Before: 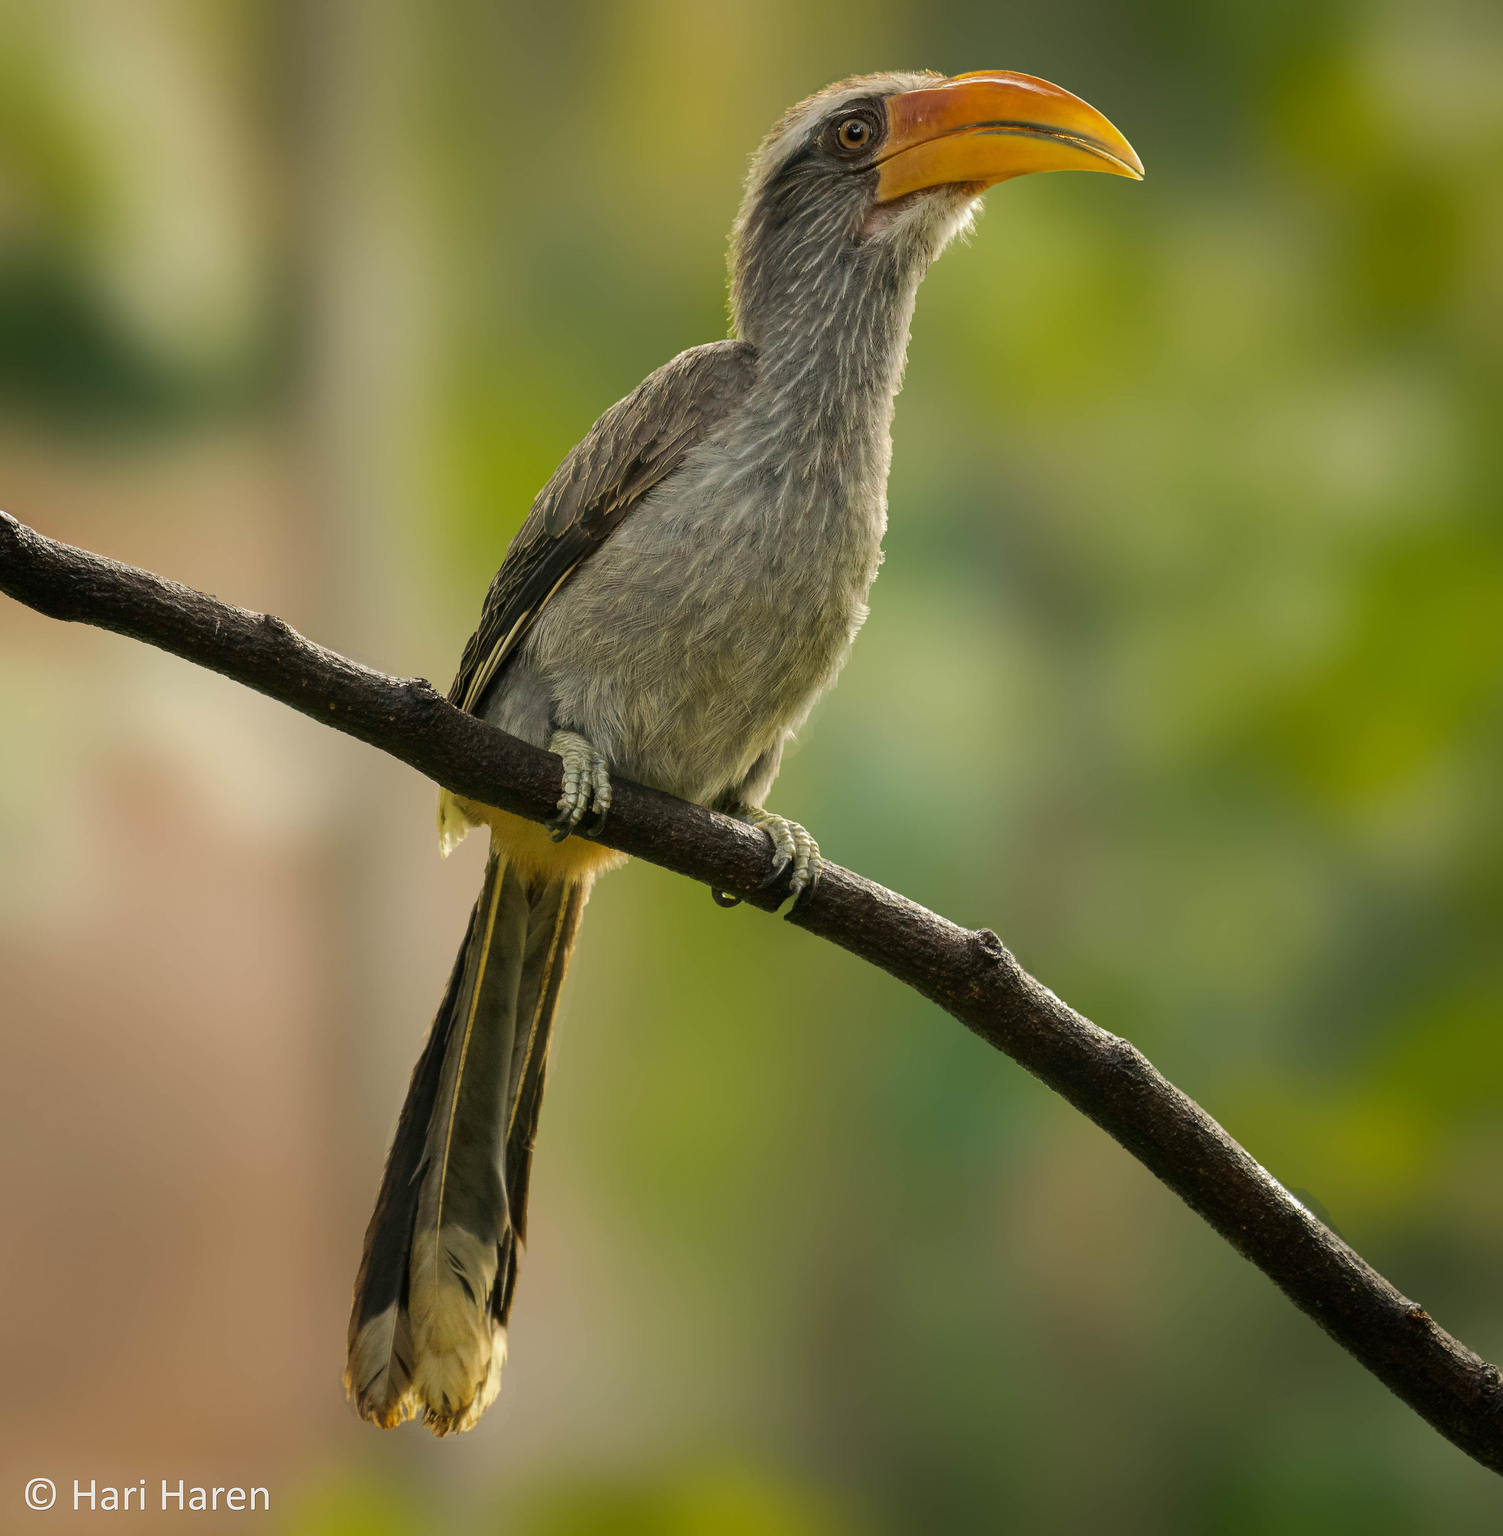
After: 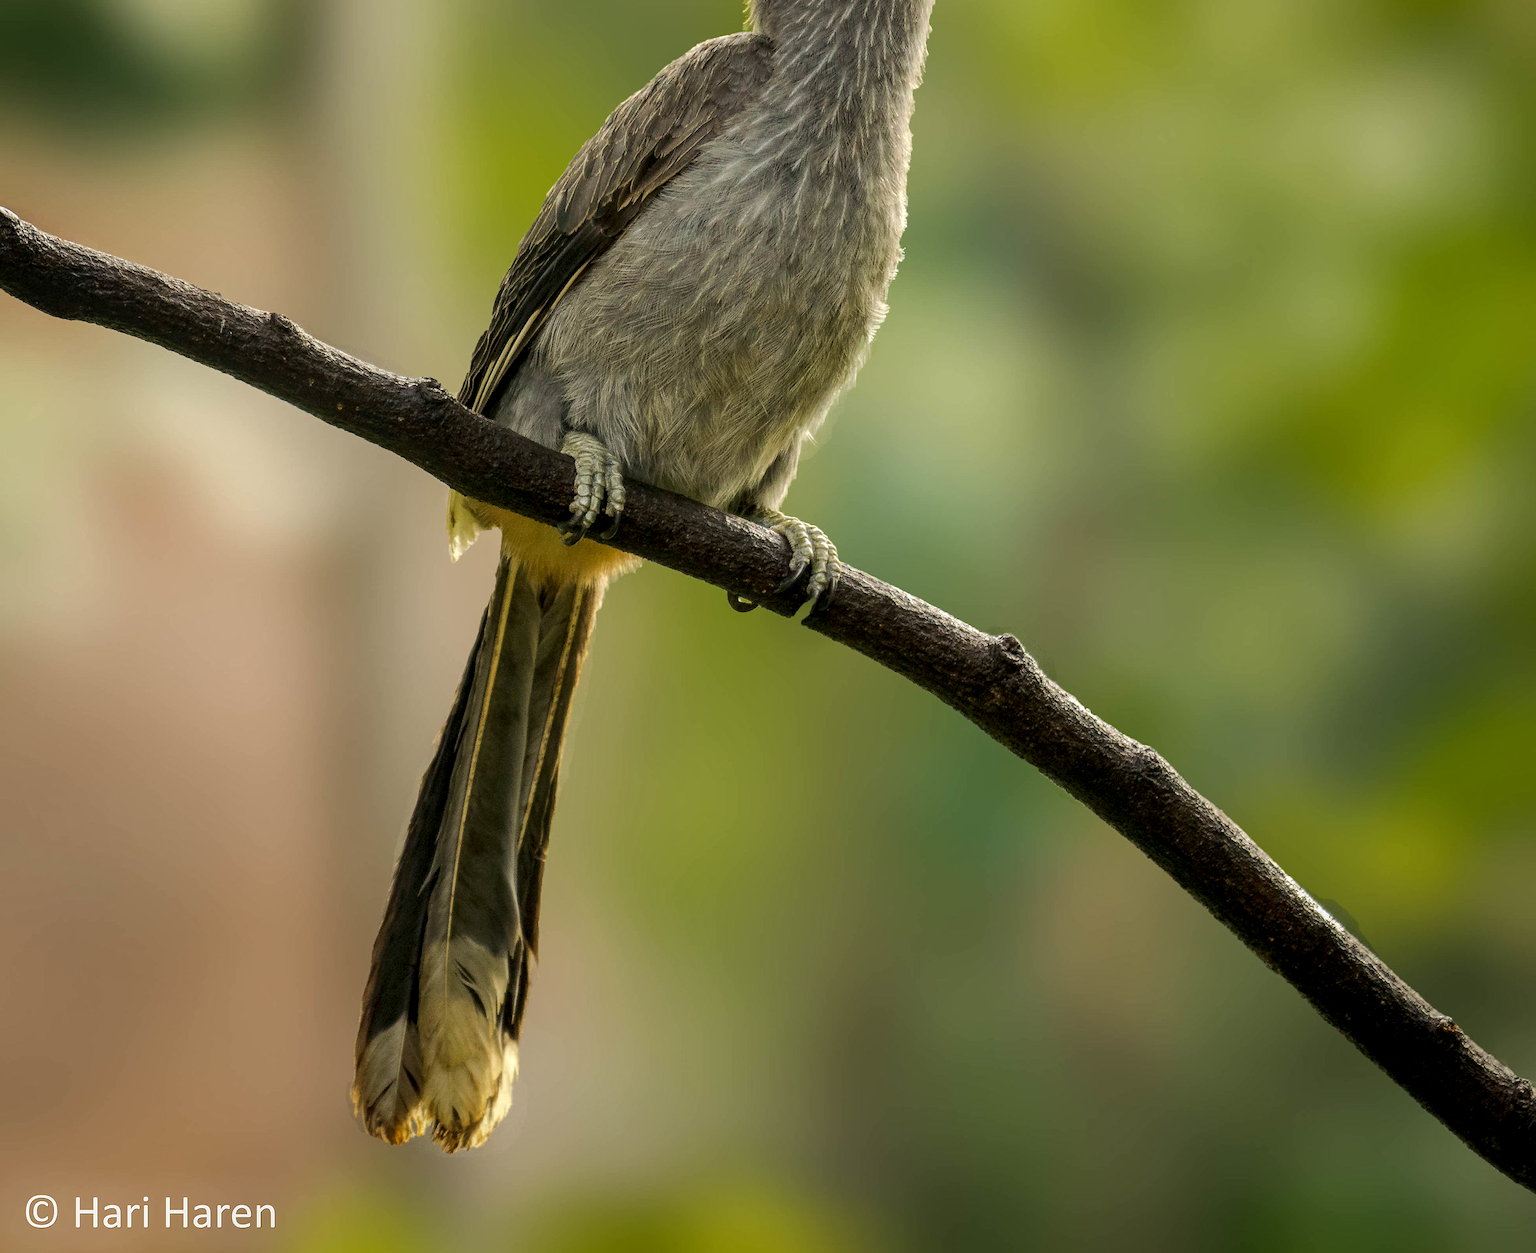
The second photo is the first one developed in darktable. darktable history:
local contrast: detail 130%
crop and rotate: top 20.099%
